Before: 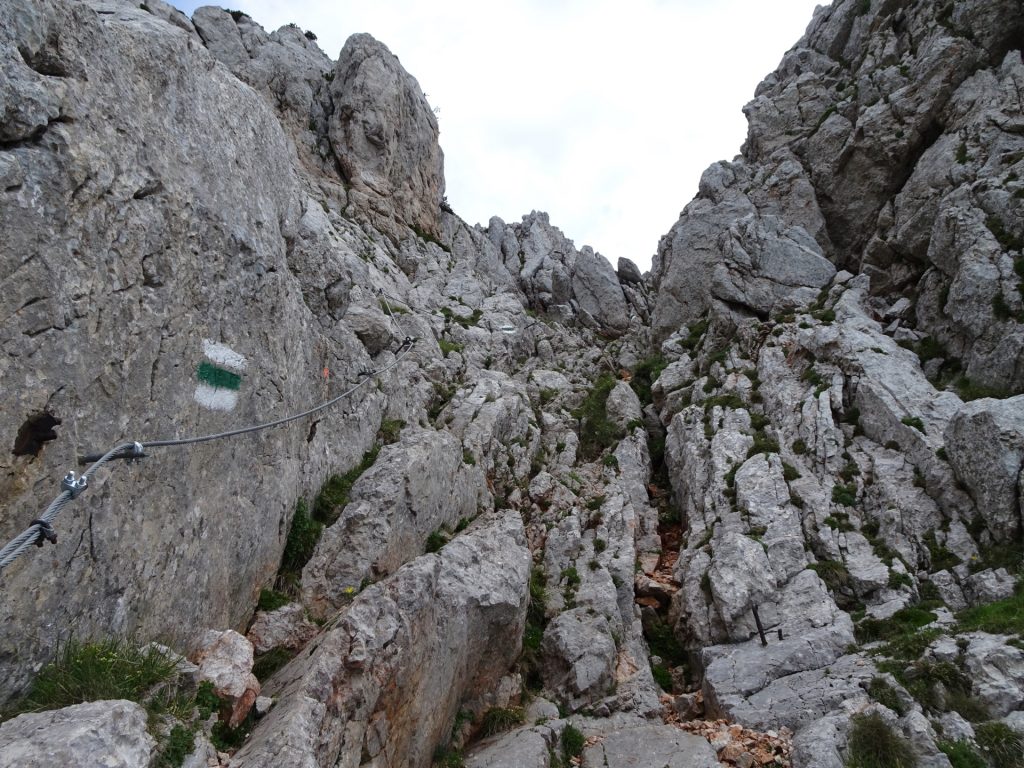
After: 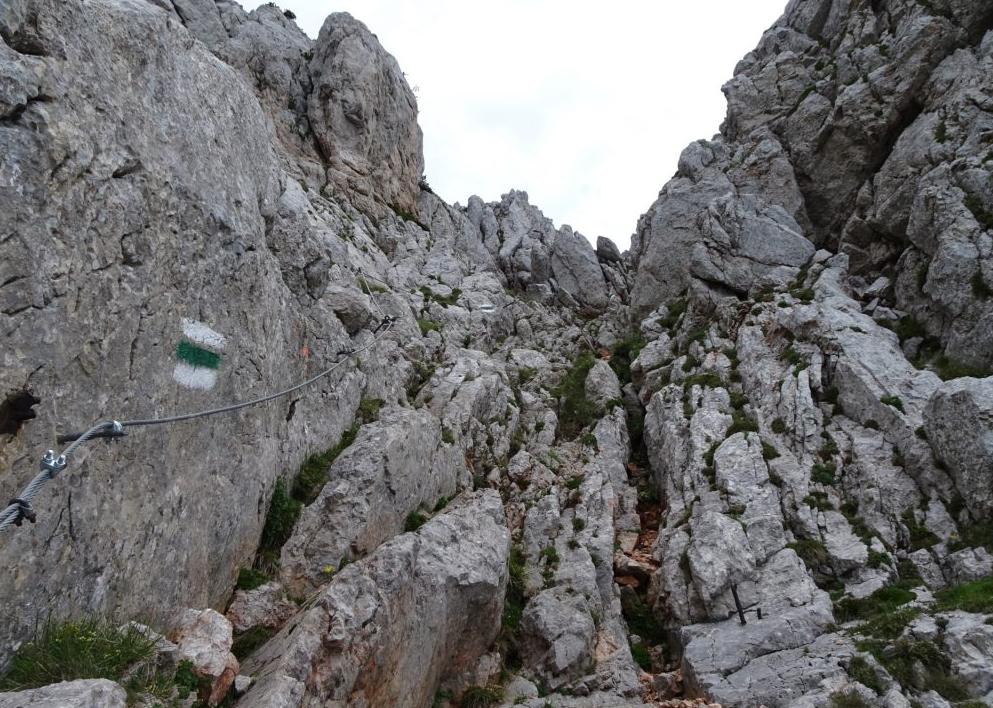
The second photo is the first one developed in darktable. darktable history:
crop: left 2.132%, top 2.772%, right 0.831%, bottom 4.931%
